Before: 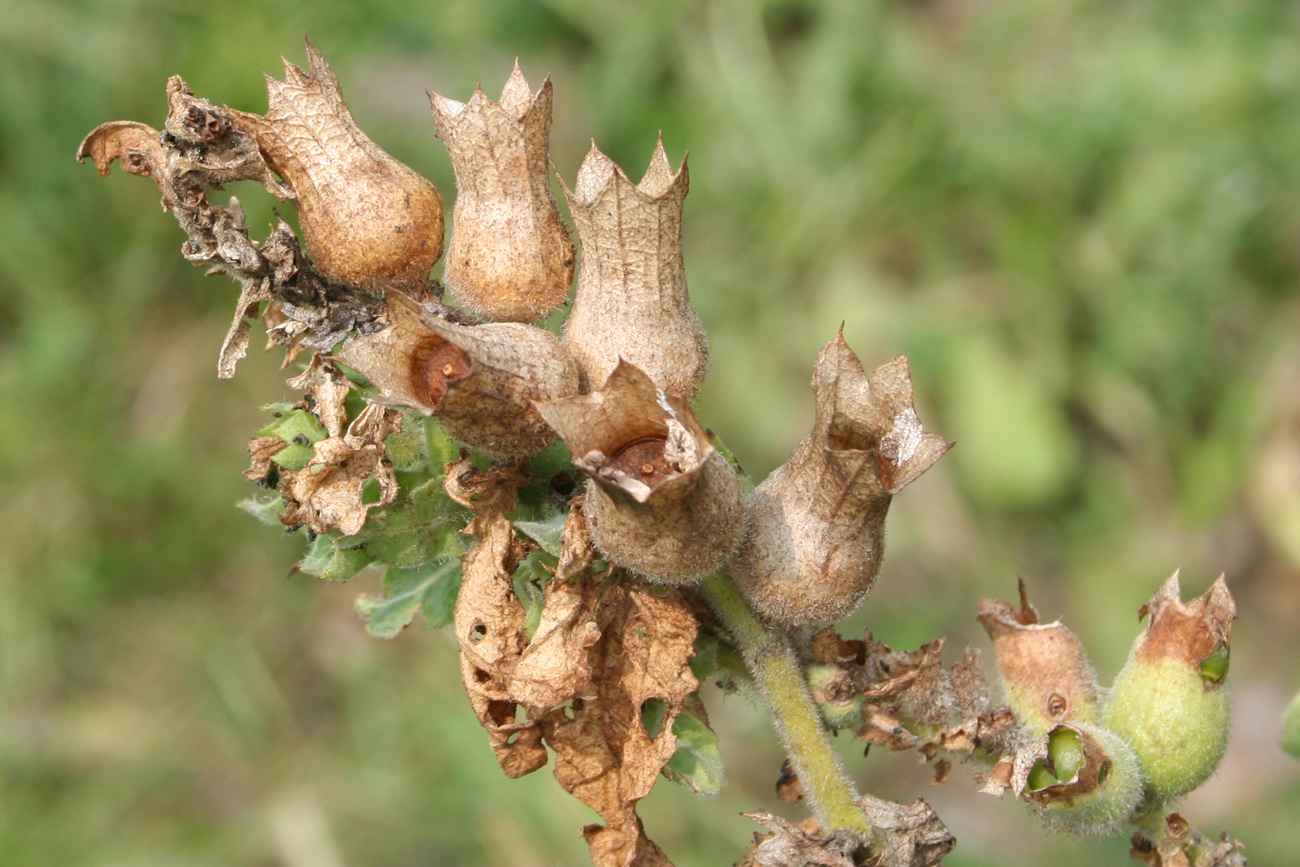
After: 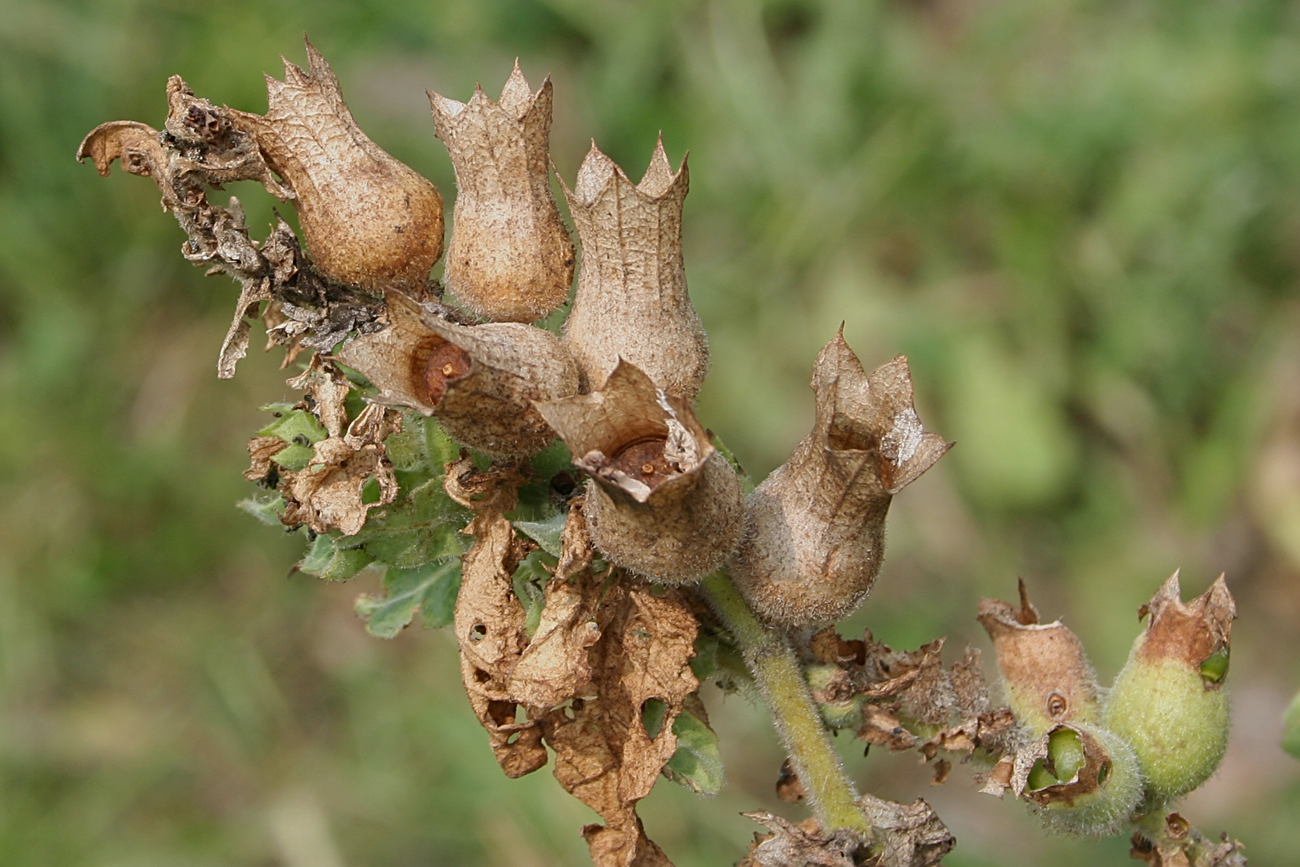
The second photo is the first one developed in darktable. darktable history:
sharpen: on, module defaults
exposure: exposure -0.485 EV, compensate highlight preservation false
